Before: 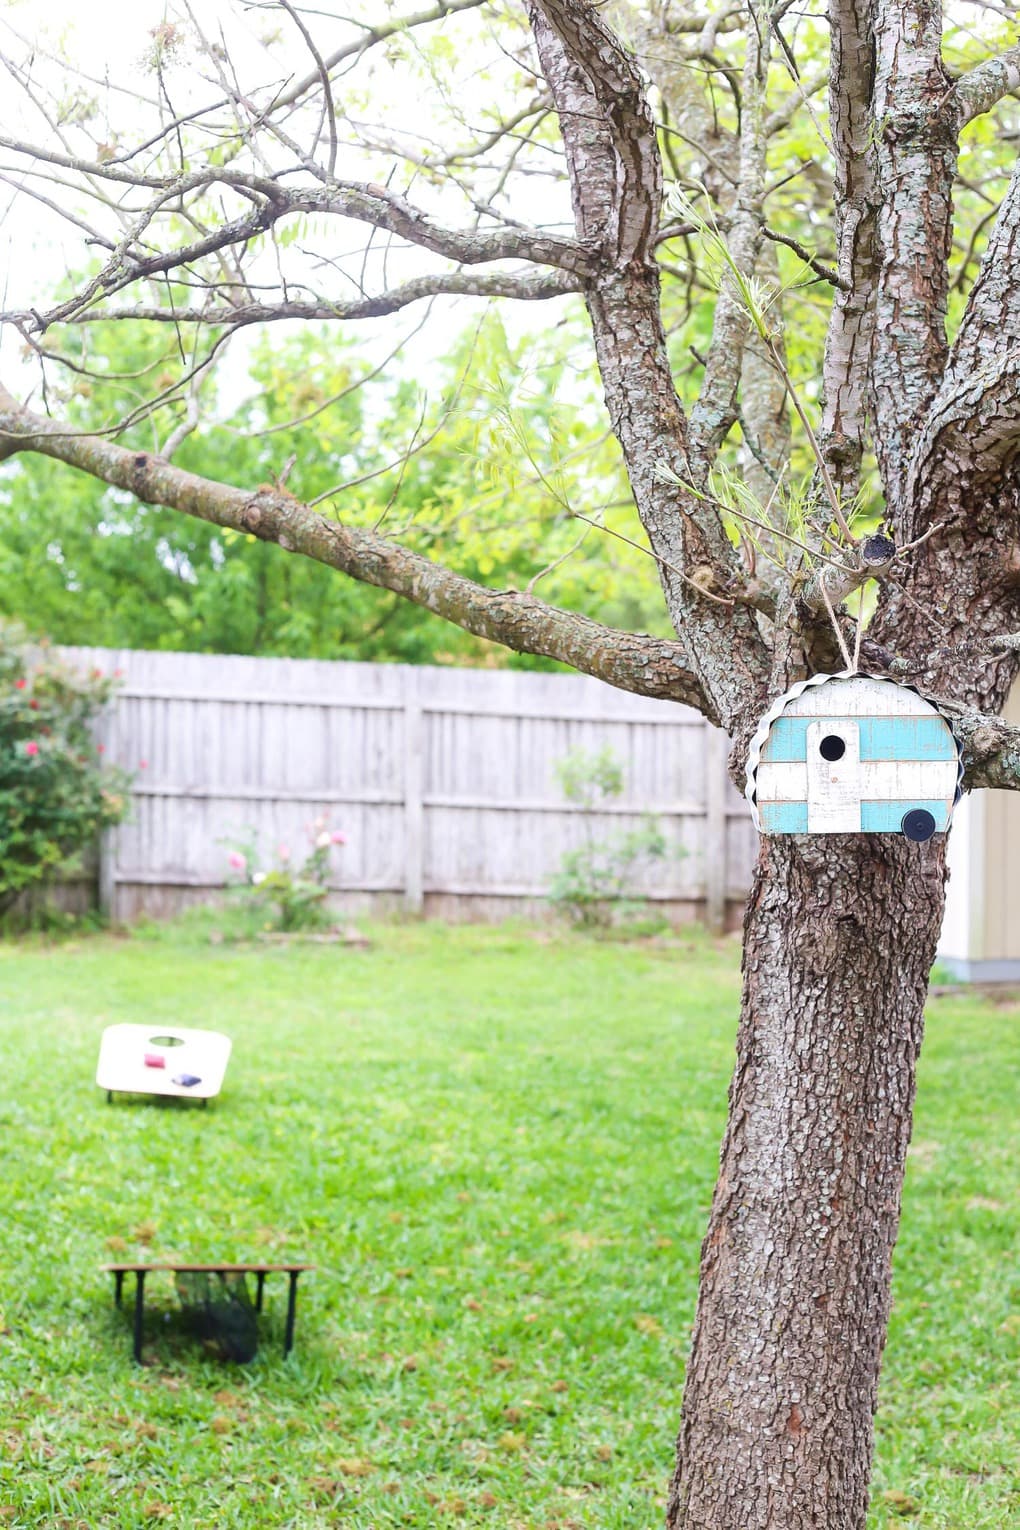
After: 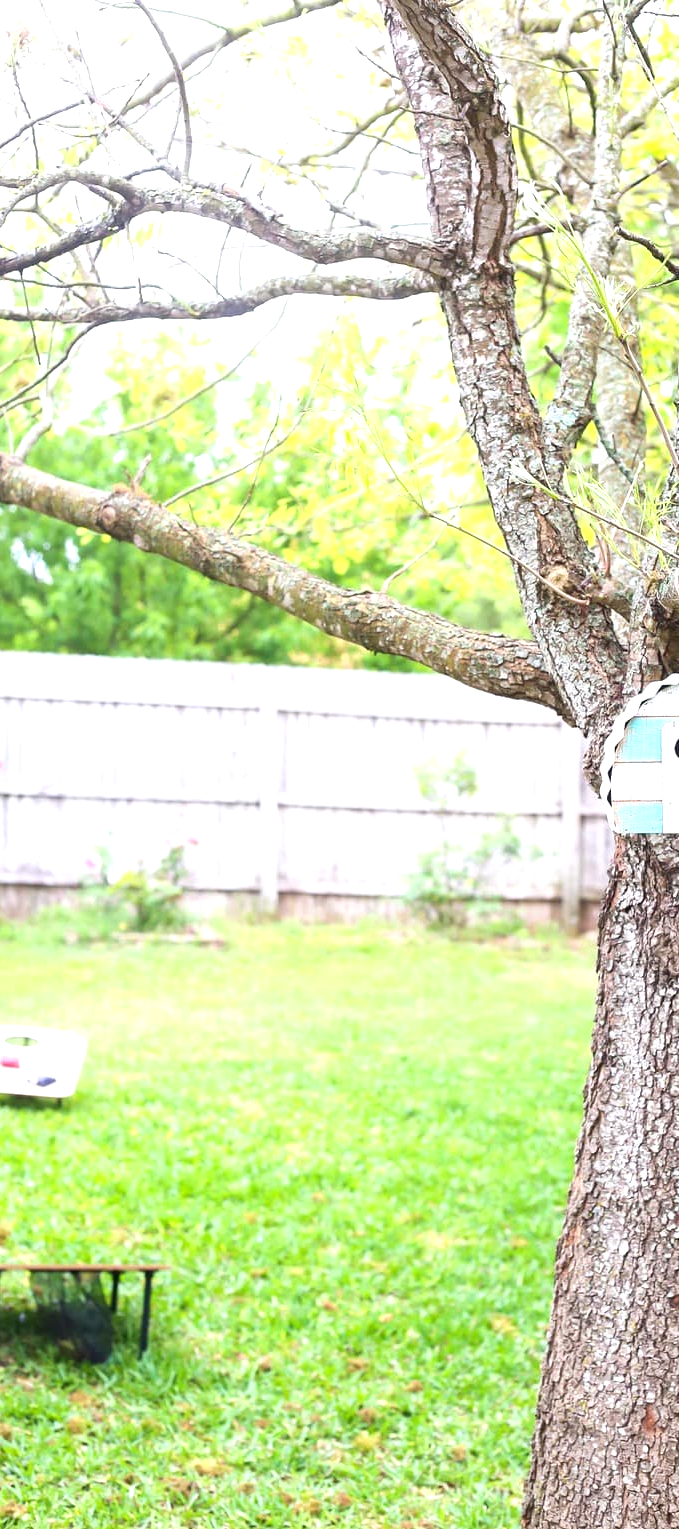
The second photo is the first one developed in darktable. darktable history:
crop and rotate: left 14.292%, right 19.041%
exposure: exposure 0.636 EV, compensate highlight preservation false
